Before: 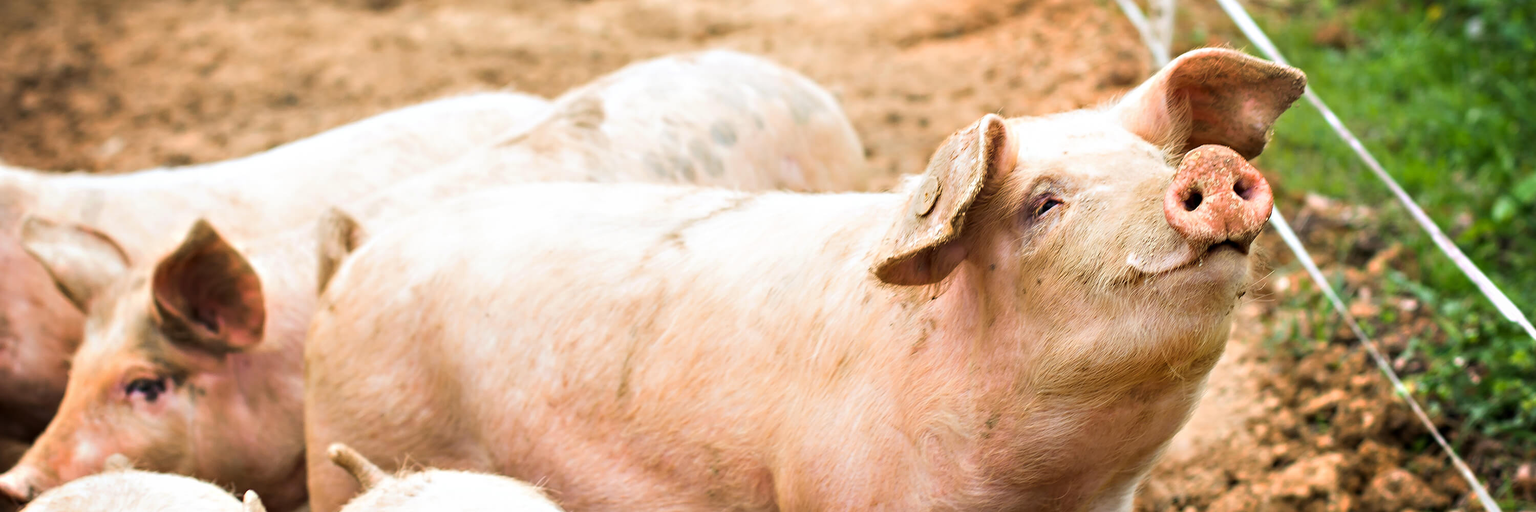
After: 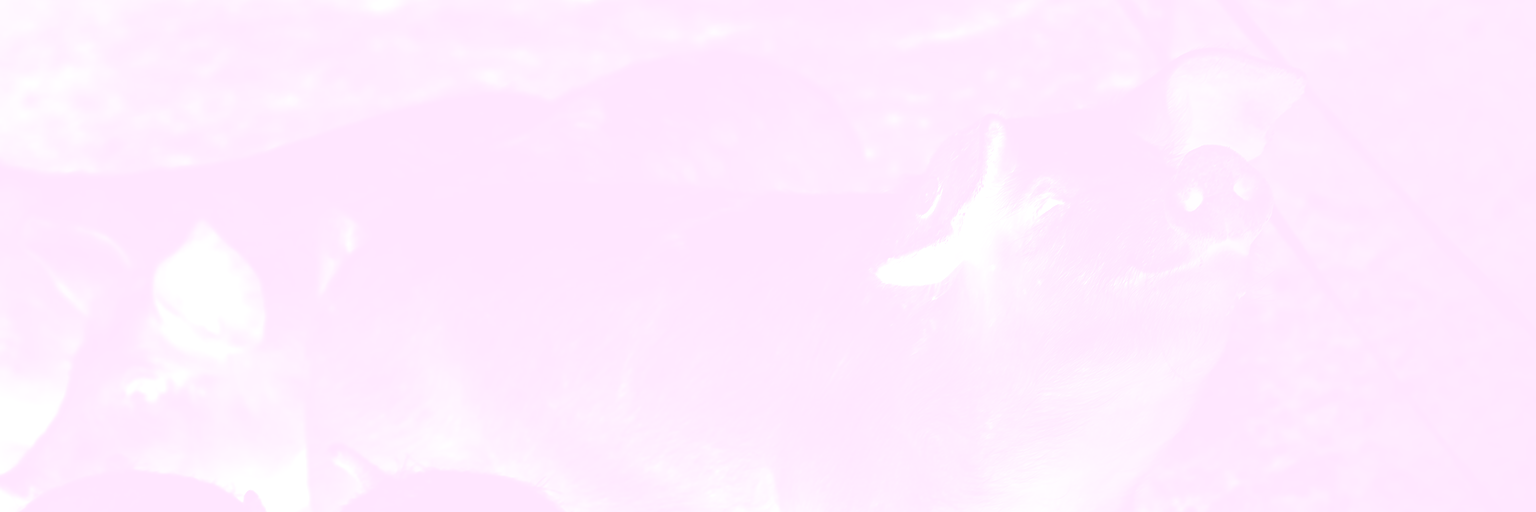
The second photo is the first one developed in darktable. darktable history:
bloom: size 85%, threshold 5%, strength 85%
contrast brightness saturation: contrast 0.2, brightness 0.16, saturation 0.22
colorize: hue 331.2°, saturation 75%, source mix 30.28%, lightness 70.52%, version 1
